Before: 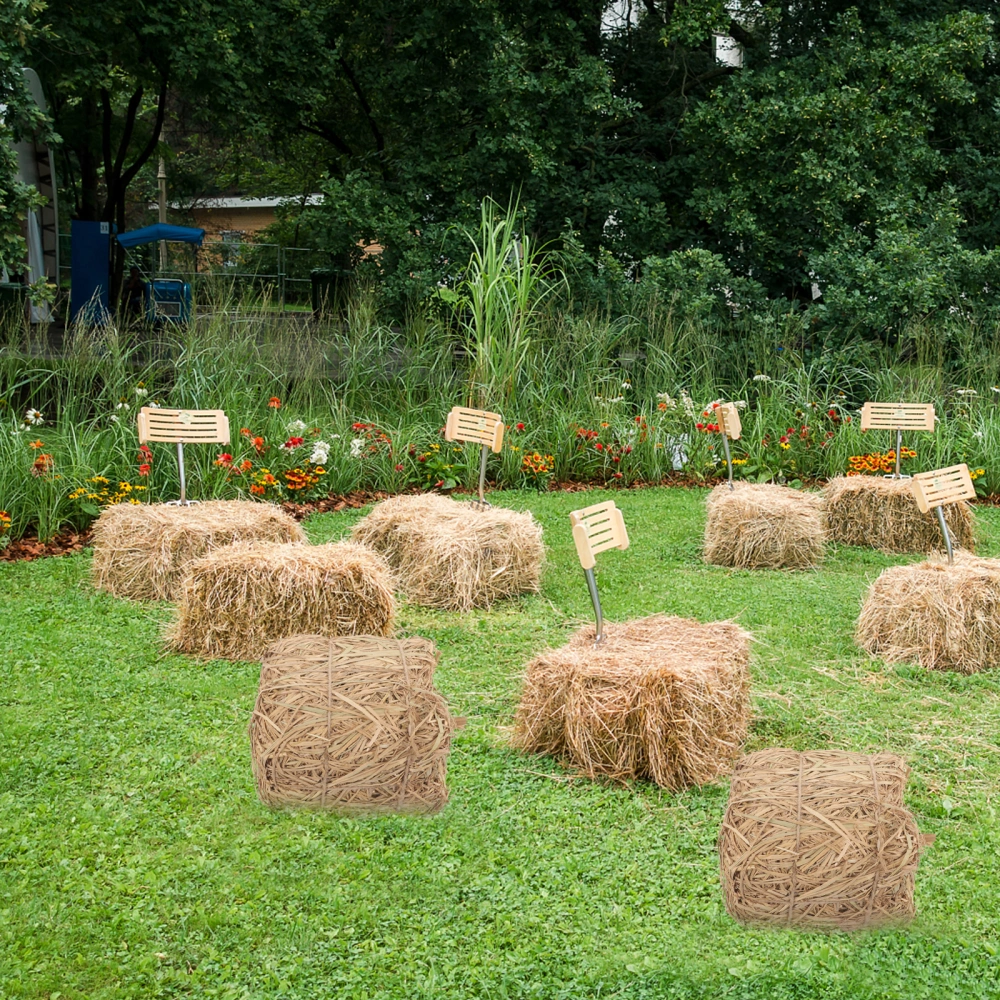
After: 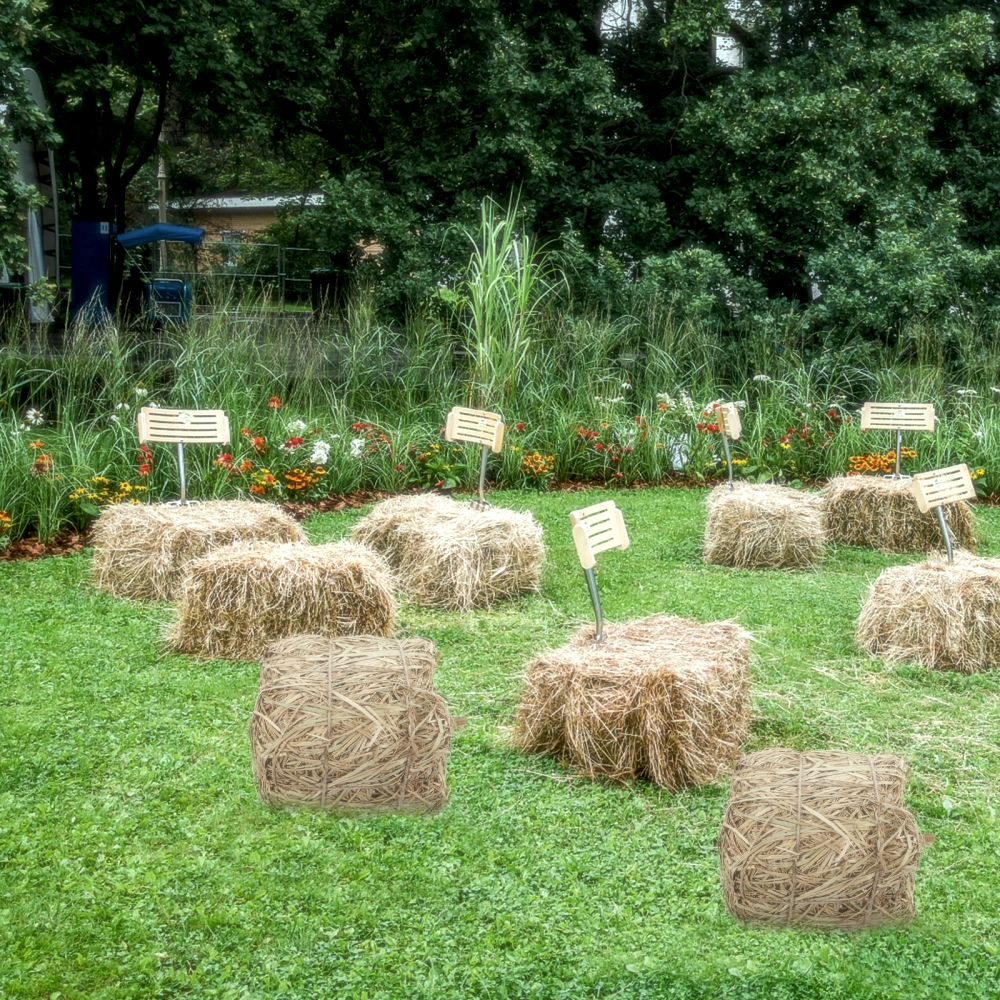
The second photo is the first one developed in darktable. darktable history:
local contrast: highlights 65%, shadows 54%, detail 169%, midtone range 0.514
contrast equalizer: octaves 7, y [[0.6 ×6], [0.55 ×6], [0 ×6], [0 ×6], [0 ×6]], mix -0.3
soften: size 19.52%, mix 20.32%
white balance: red 0.925, blue 1.046
